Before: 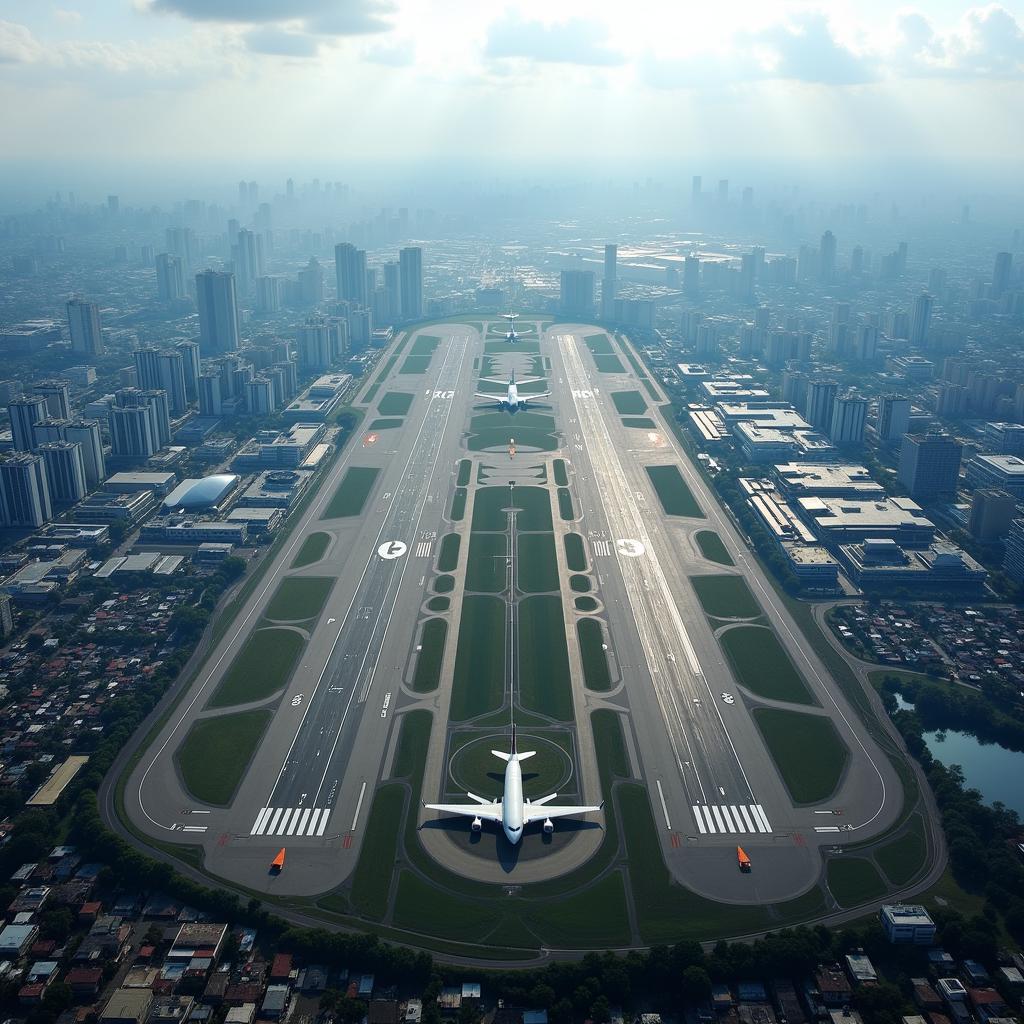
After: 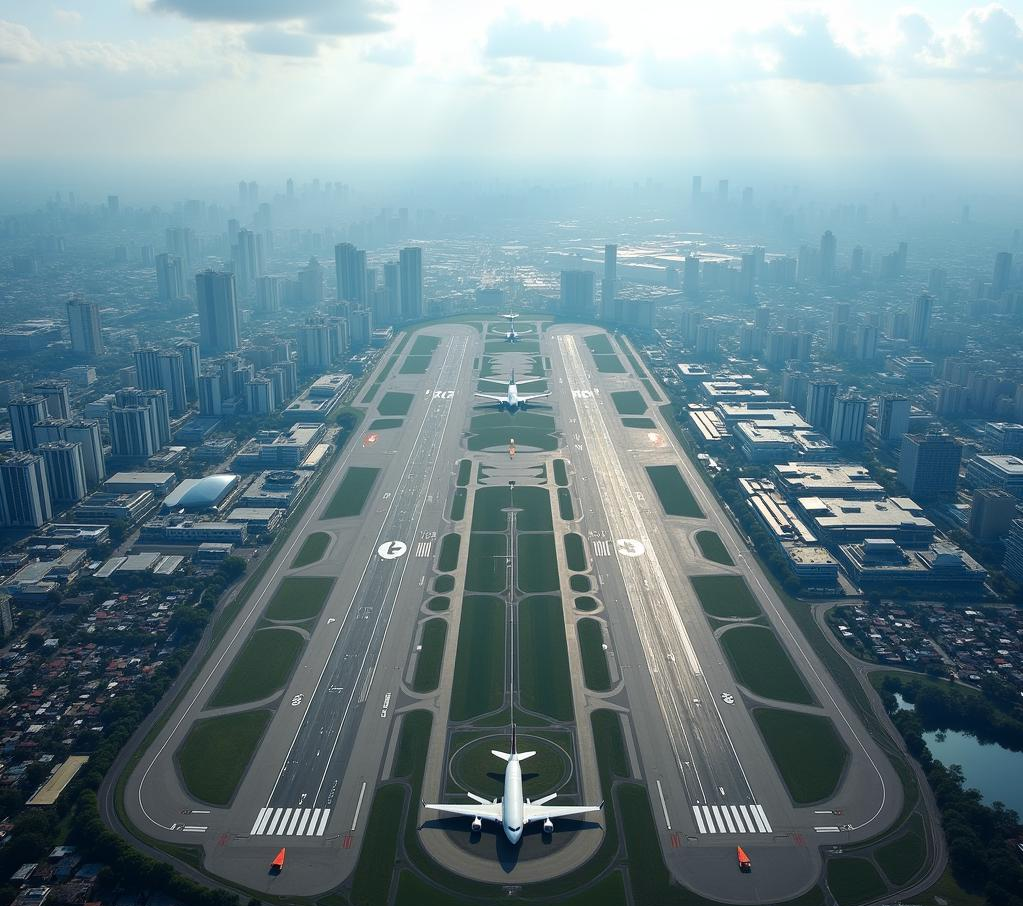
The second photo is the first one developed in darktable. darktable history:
crop and rotate: top 0%, bottom 11.473%
color zones: curves: ch1 [(0.239, 0.552) (0.75, 0.5)]; ch2 [(0.25, 0.462) (0.749, 0.457)]
